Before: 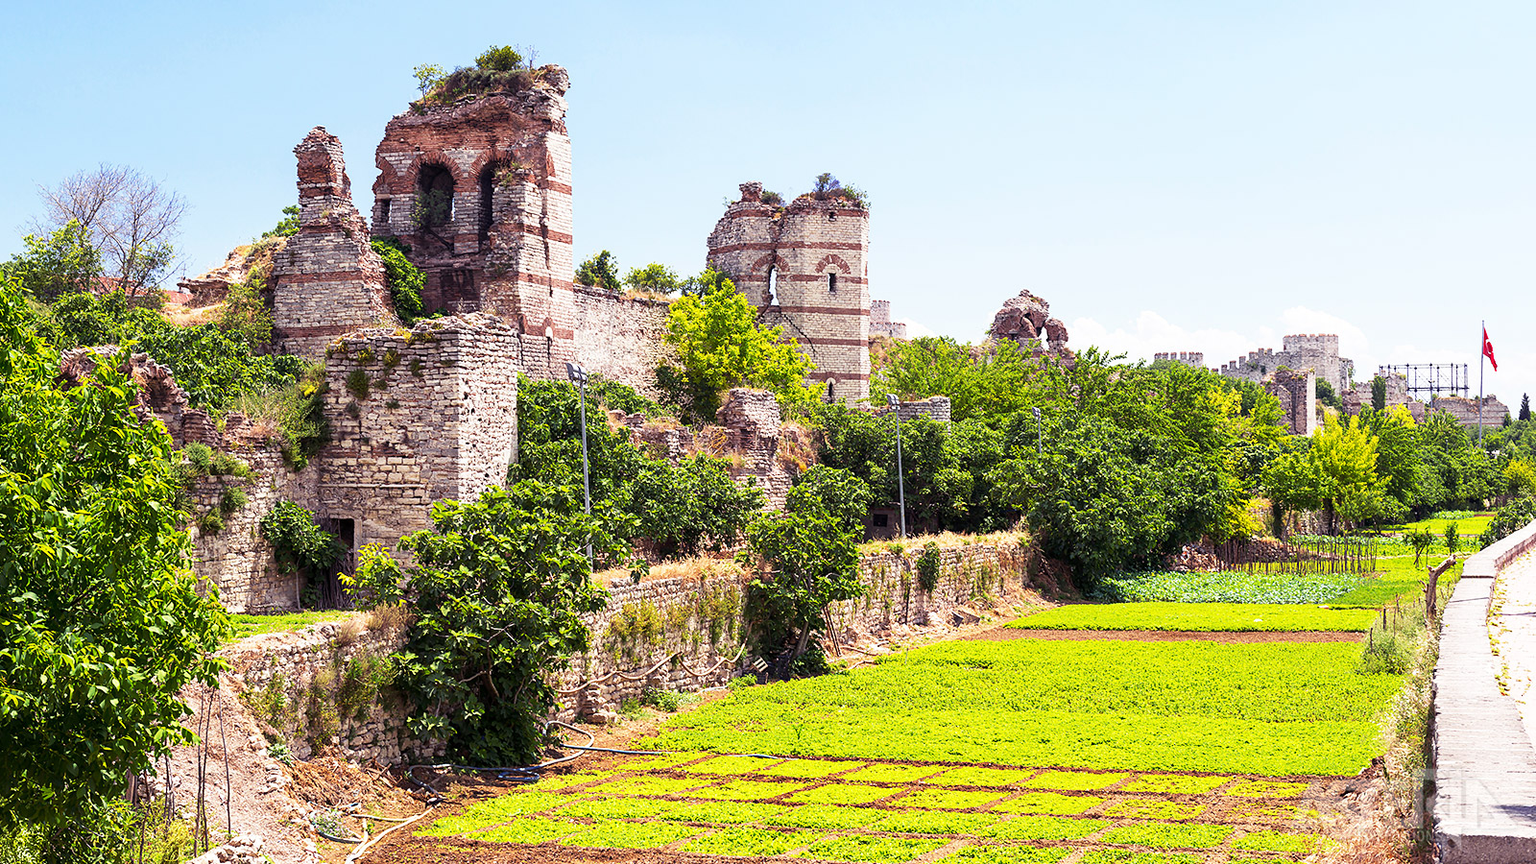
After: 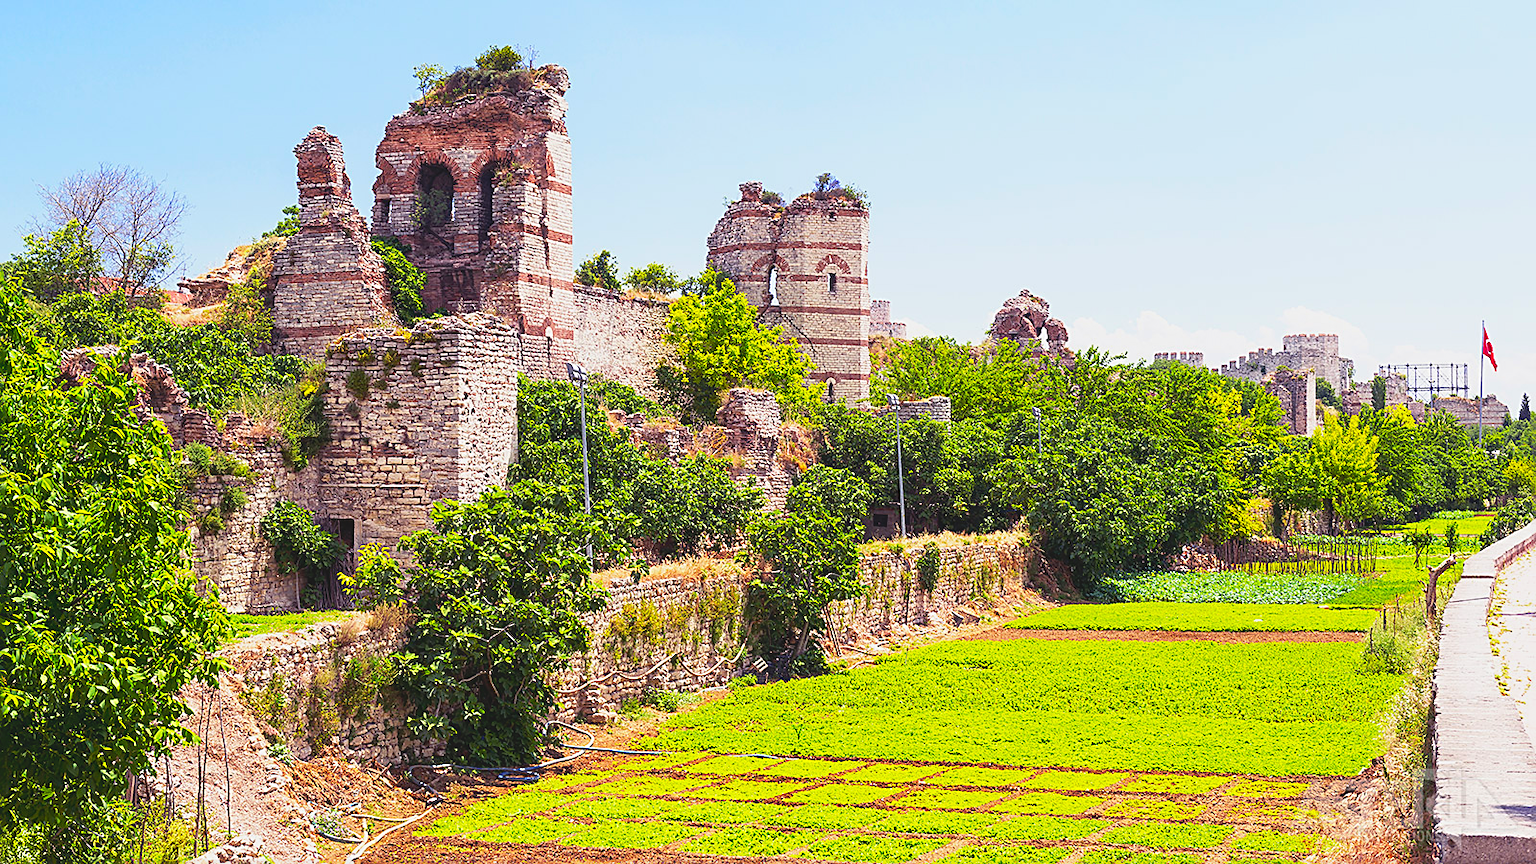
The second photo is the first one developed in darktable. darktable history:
sharpen: on, module defaults
contrast brightness saturation: contrast -0.19, saturation 0.19
exposure: exposure 0.2 EV, compensate highlight preservation false
